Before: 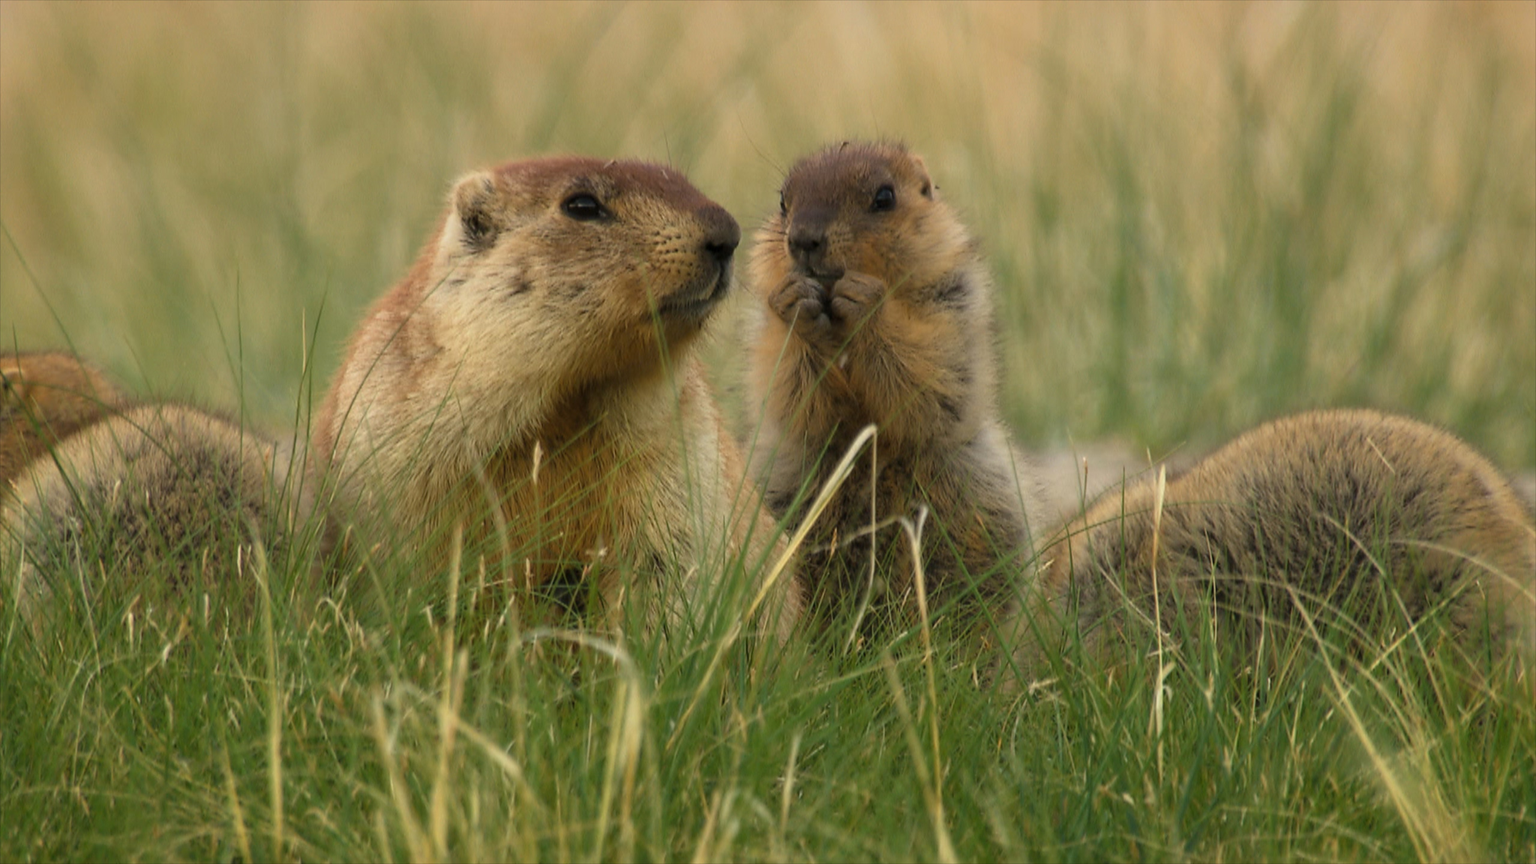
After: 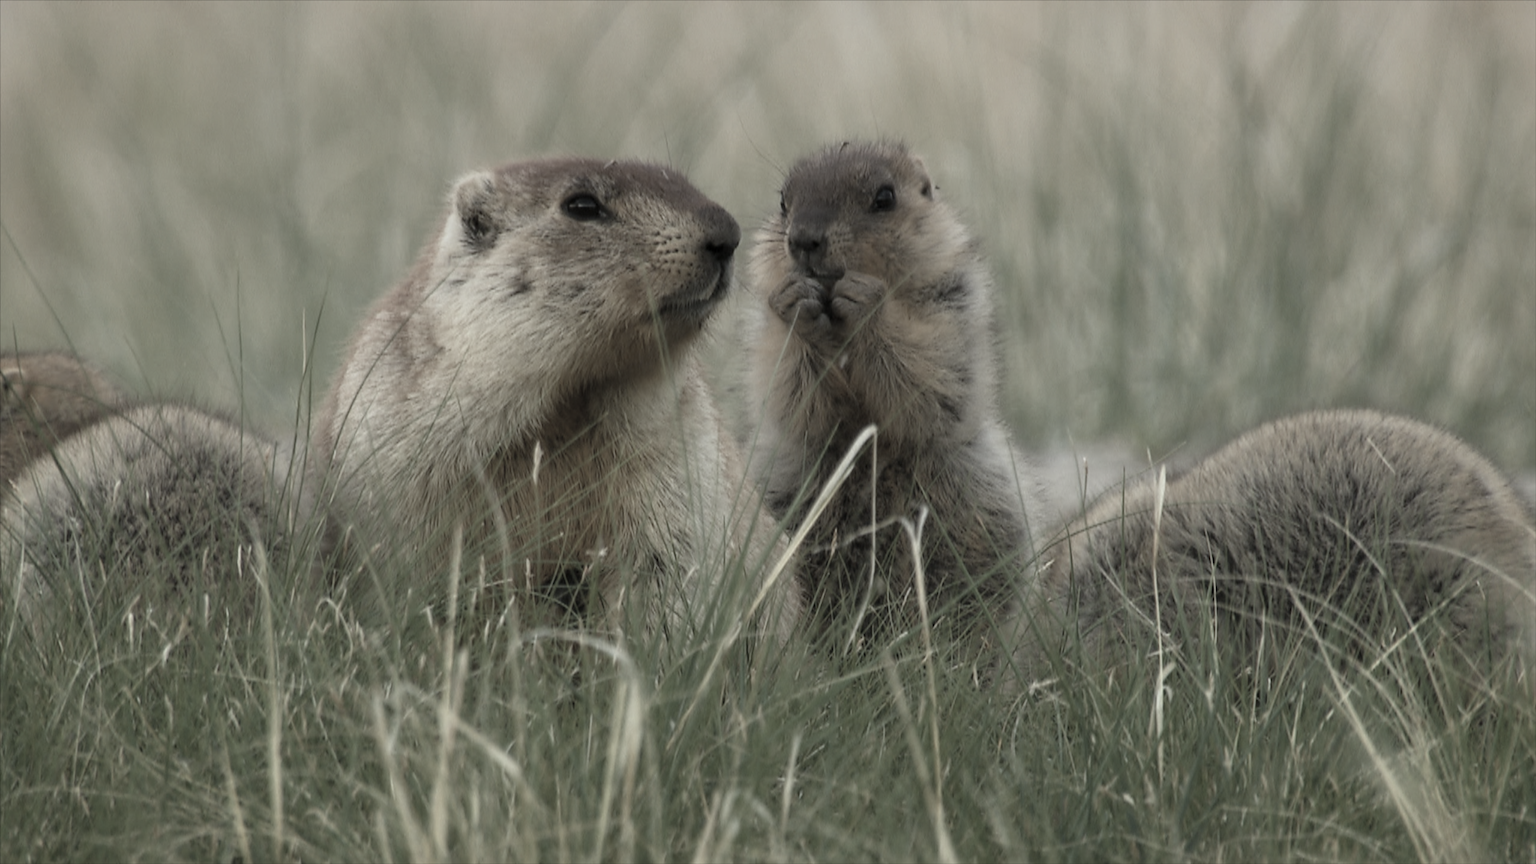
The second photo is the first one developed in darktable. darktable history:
color correction: saturation 0.3
white balance: red 0.925, blue 1.046
